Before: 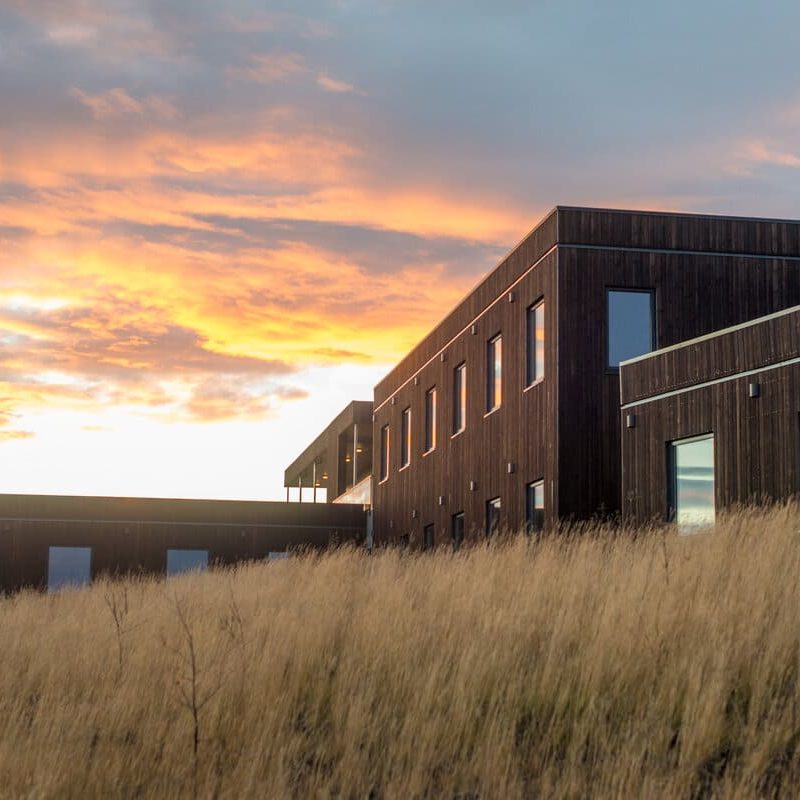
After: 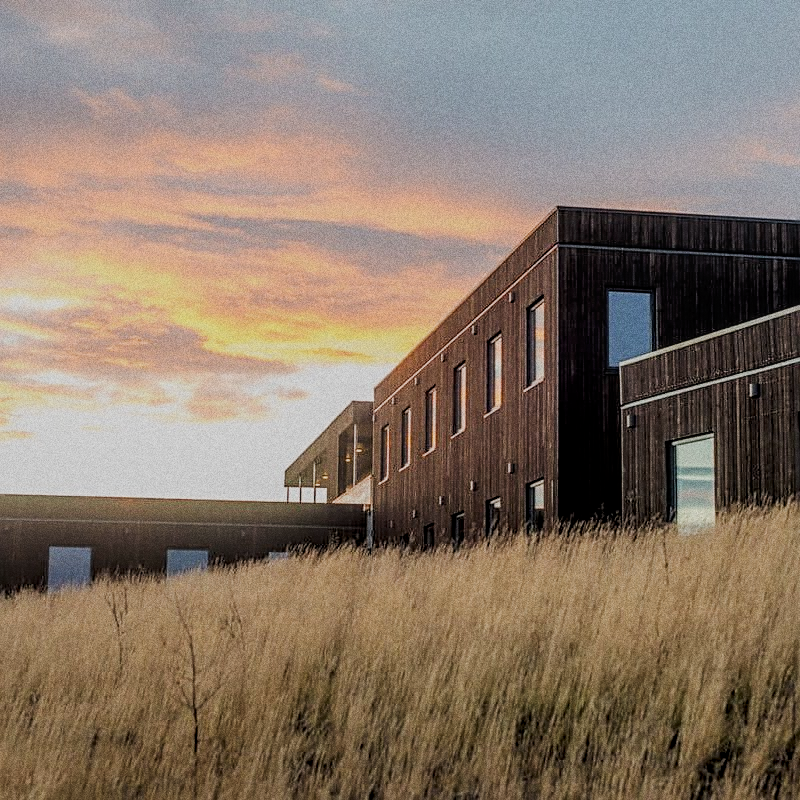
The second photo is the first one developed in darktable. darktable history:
sharpen: on, module defaults
local contrast: on, module defaults
filmic rgb: black relative exposure -6.82 EV, white relative exposure 5.89 EV, hardness 2.71
grain: coarseness 0.09 ISO, strength 40%
white balance: emerald 1
tone curve: curves: ch0 [(0, 0) (0.003, 0.018) (0.011, 0.024) (0.025, 0.038) (0.044, 0.067) (0.069, 0.098) (0.1, 0.13) (0.136, 0.165) (0.177, 0.205) (0.224, 0.249) (0.277, 0.304) (0.335, 0.365) (0.399, 0.432) (0.468, 0.505) (0.543, 0.579) (0.623, 0.652) (0.709, 0.725) (0.801, 0.802) (0.898, 0.876) (1, 1)], preserve colors none
